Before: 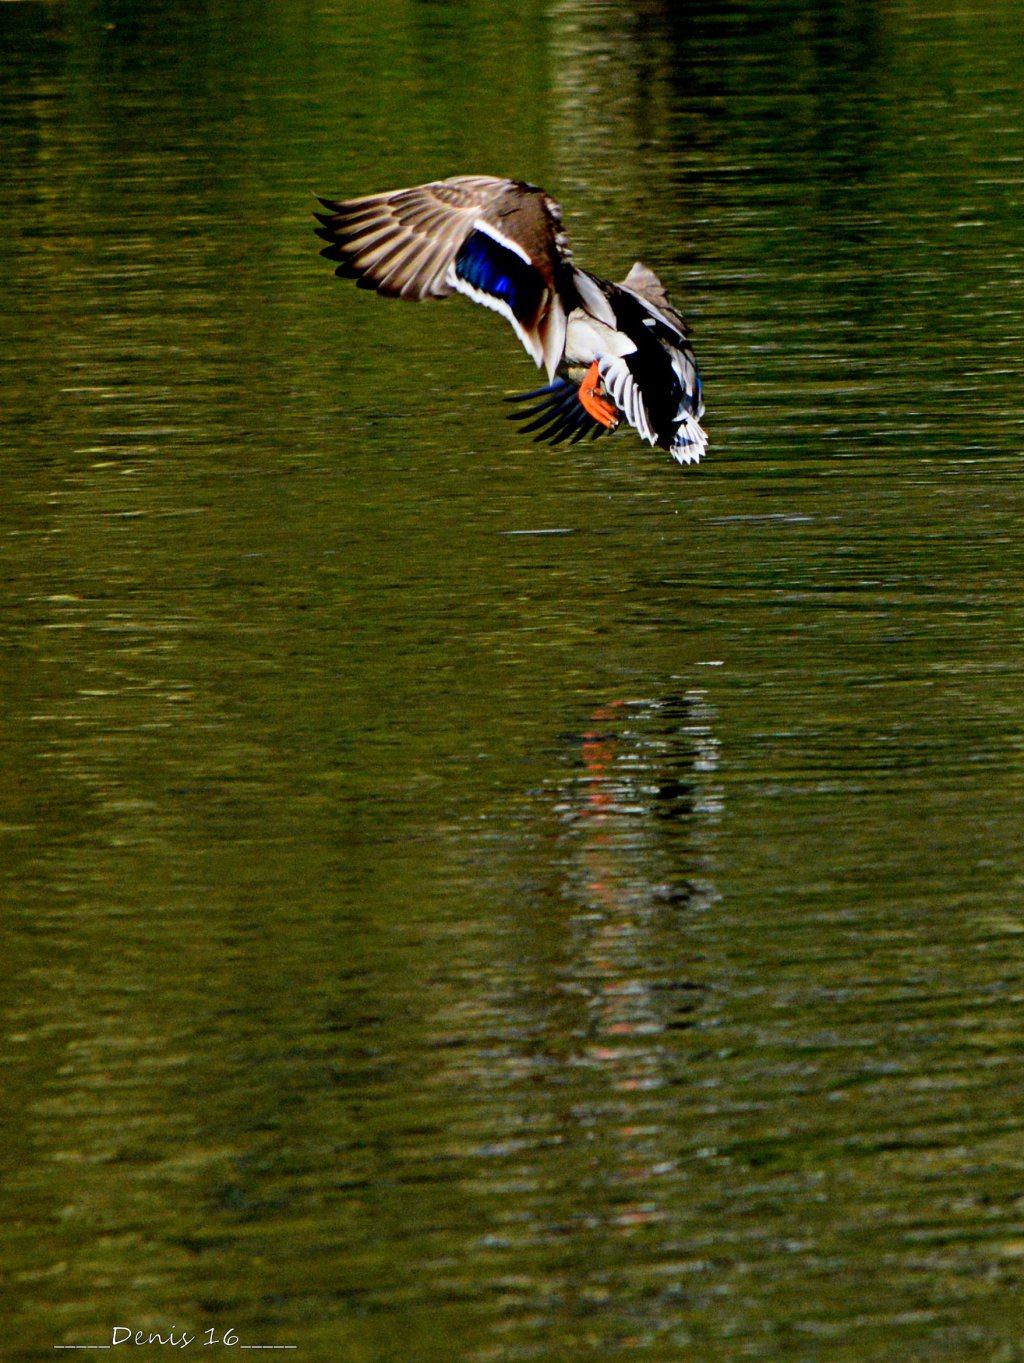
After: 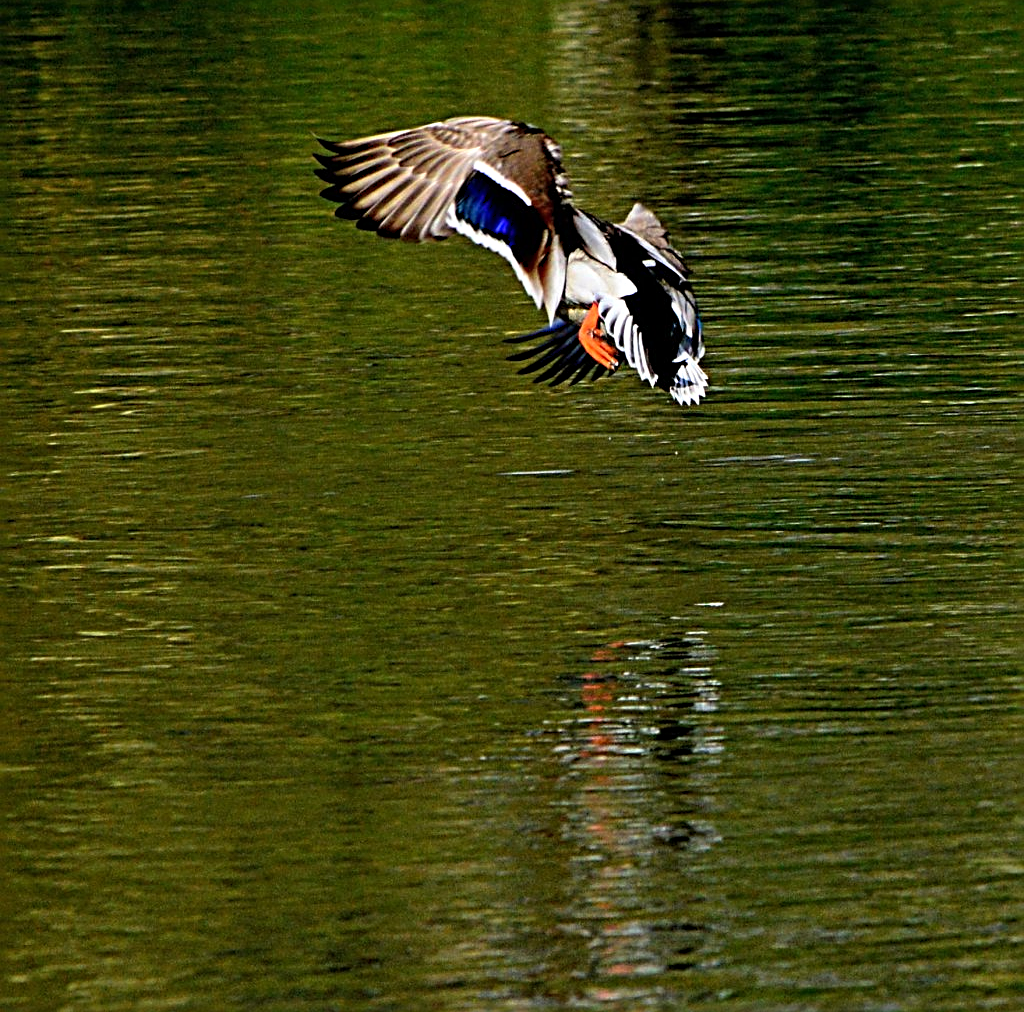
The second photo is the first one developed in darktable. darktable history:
exposure: compensate exposure bias true, compensate highlight preservation false
crop: top 4.36%, bottom 21.39%
sharpen: radius 2.653, amount 0.673
levels: levels [0, 0.476, 0.951]
